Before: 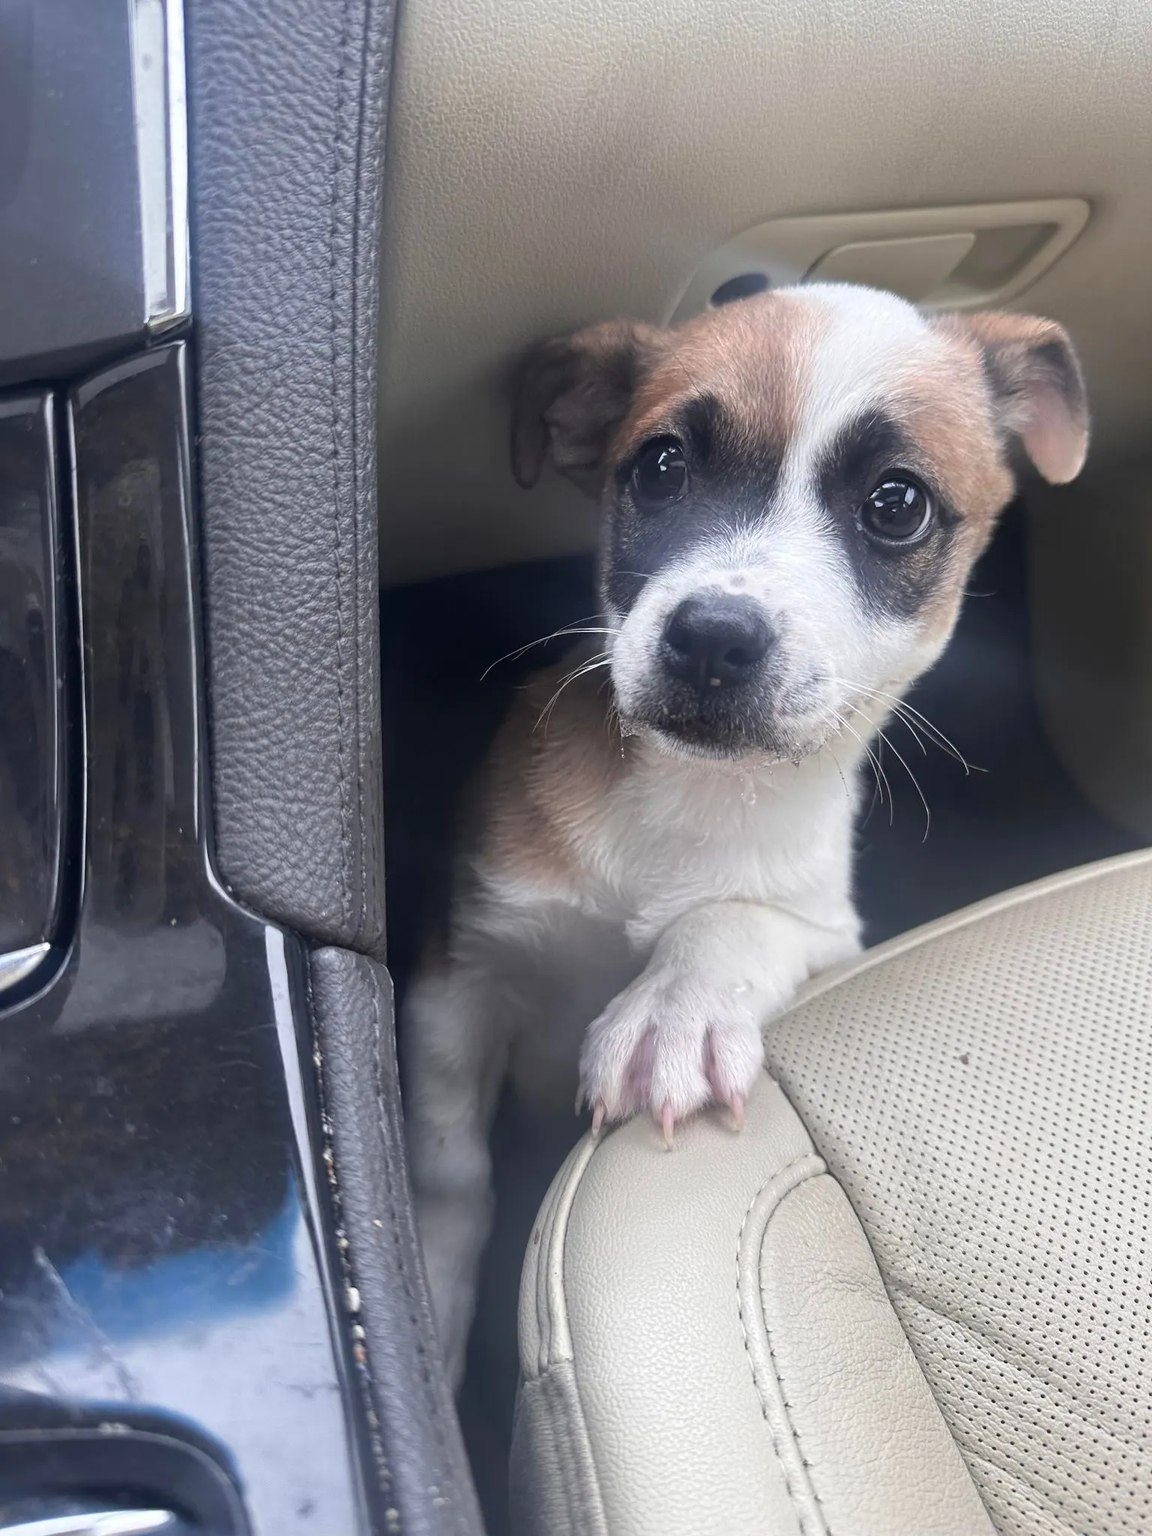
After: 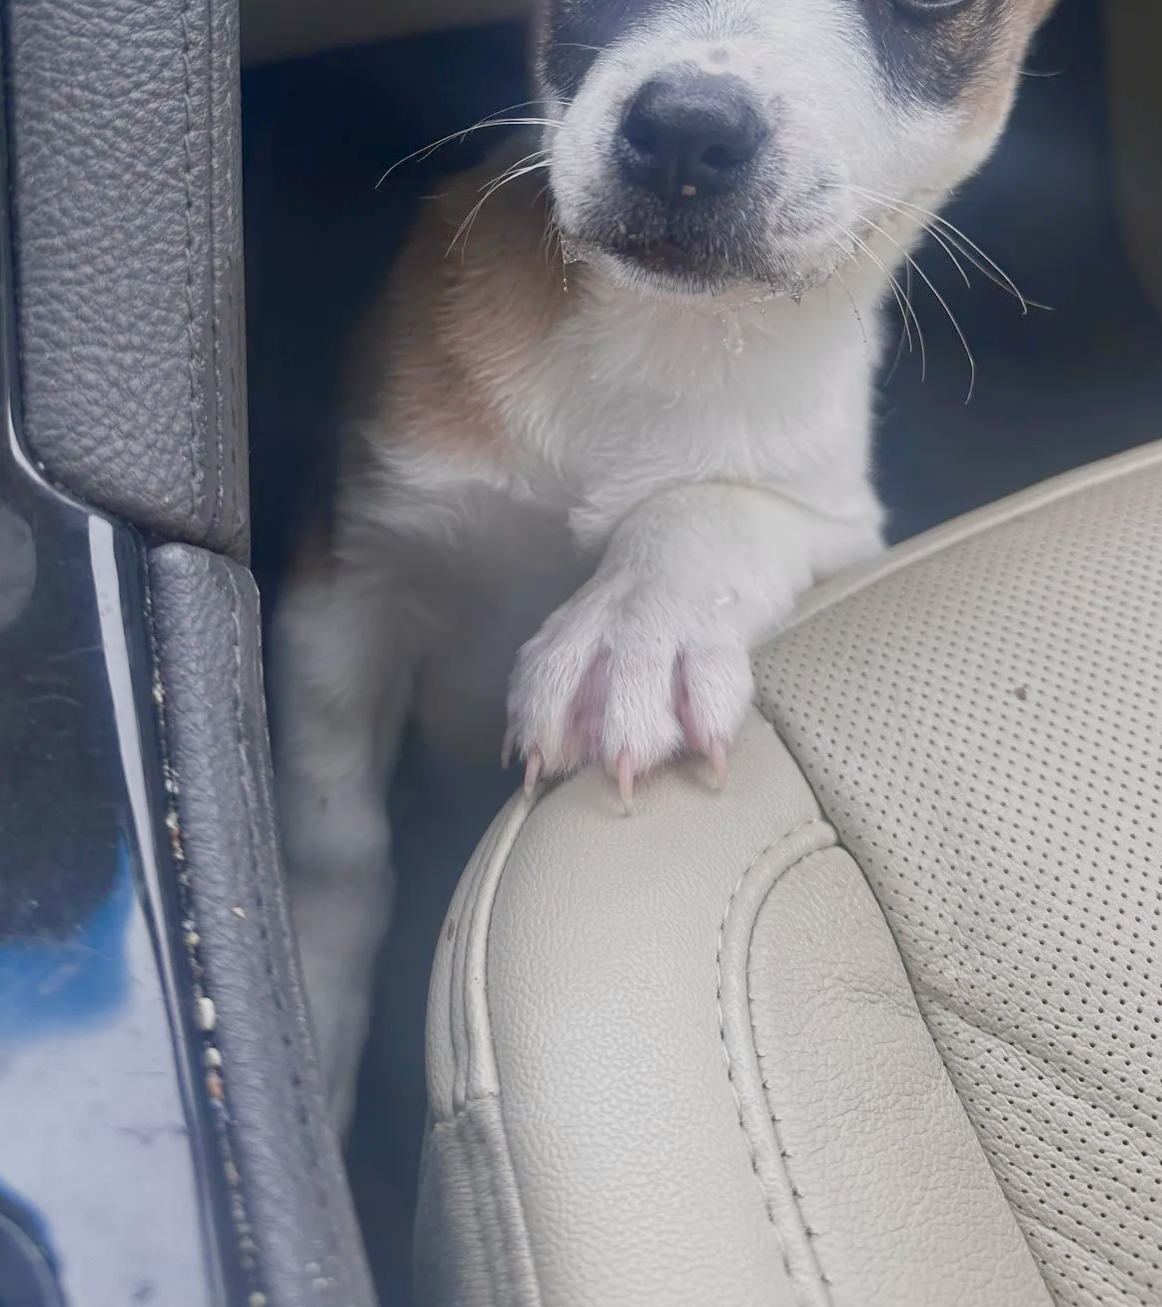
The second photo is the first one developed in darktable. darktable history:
crop and rotate: left 17.299%, top 35.115%, right 7.015%, bottom 1.024%
color balance rgb: shadows lift › chroma 1%, shadows lift › hue 113°, highlights gain › chroma 0.2%, highlights gain › hue 333°, perceptual saturation grading › global saturation 20%, perceptual saturation grading › highlights -50%, perceptual saturation grading › shadows 25%, contrast -20%
